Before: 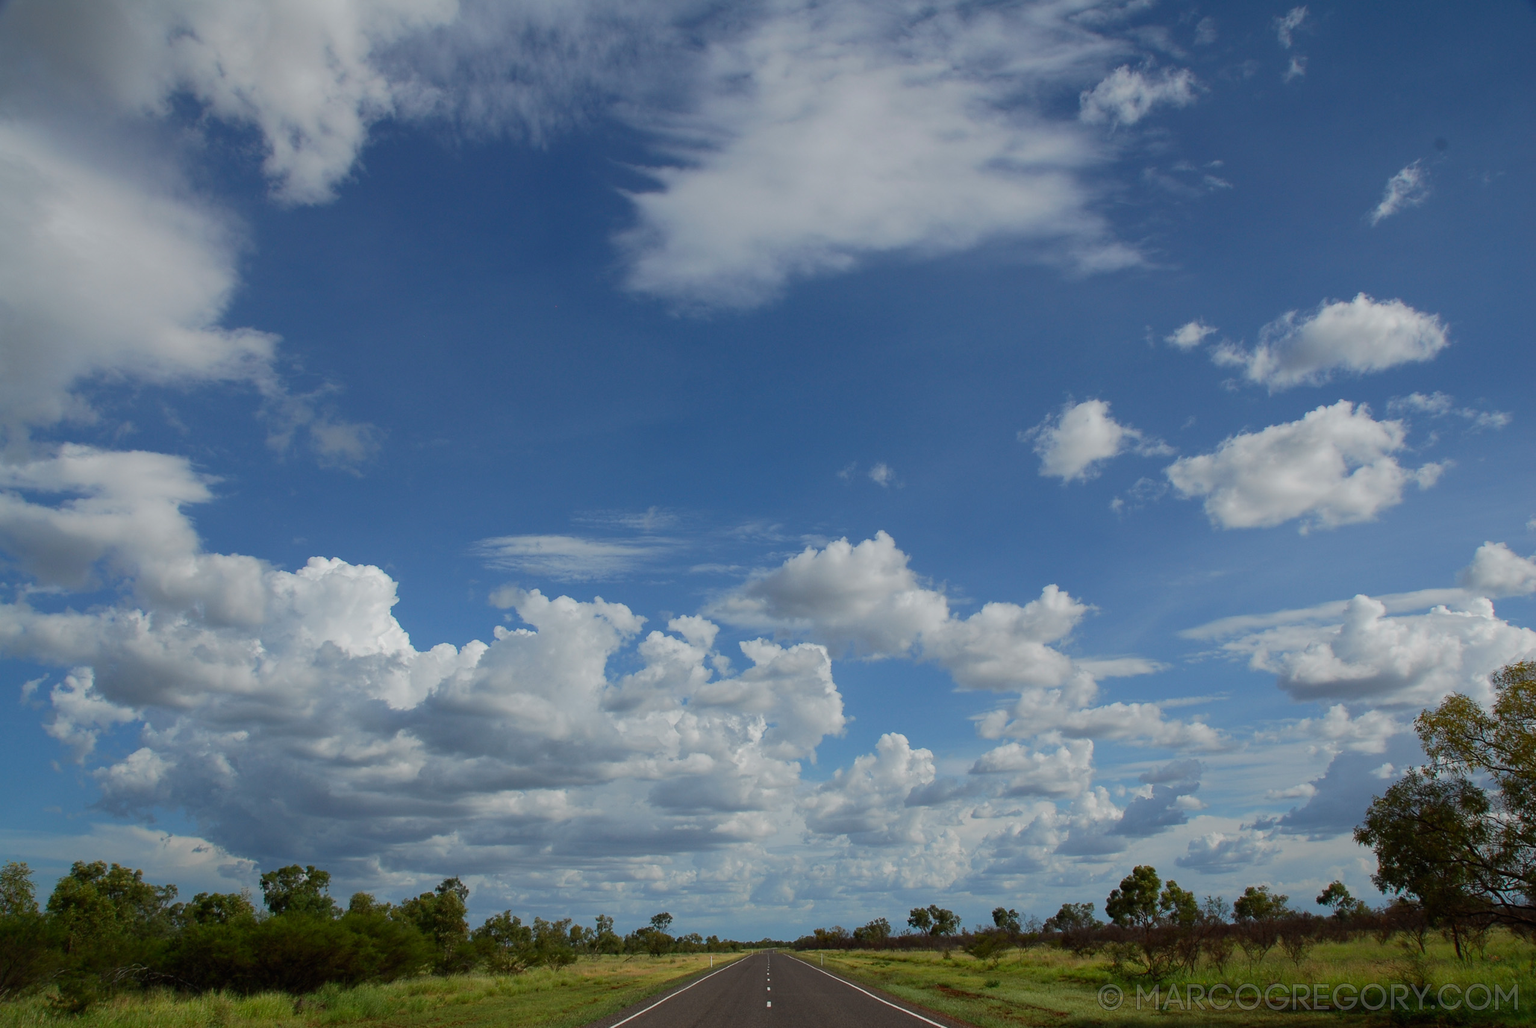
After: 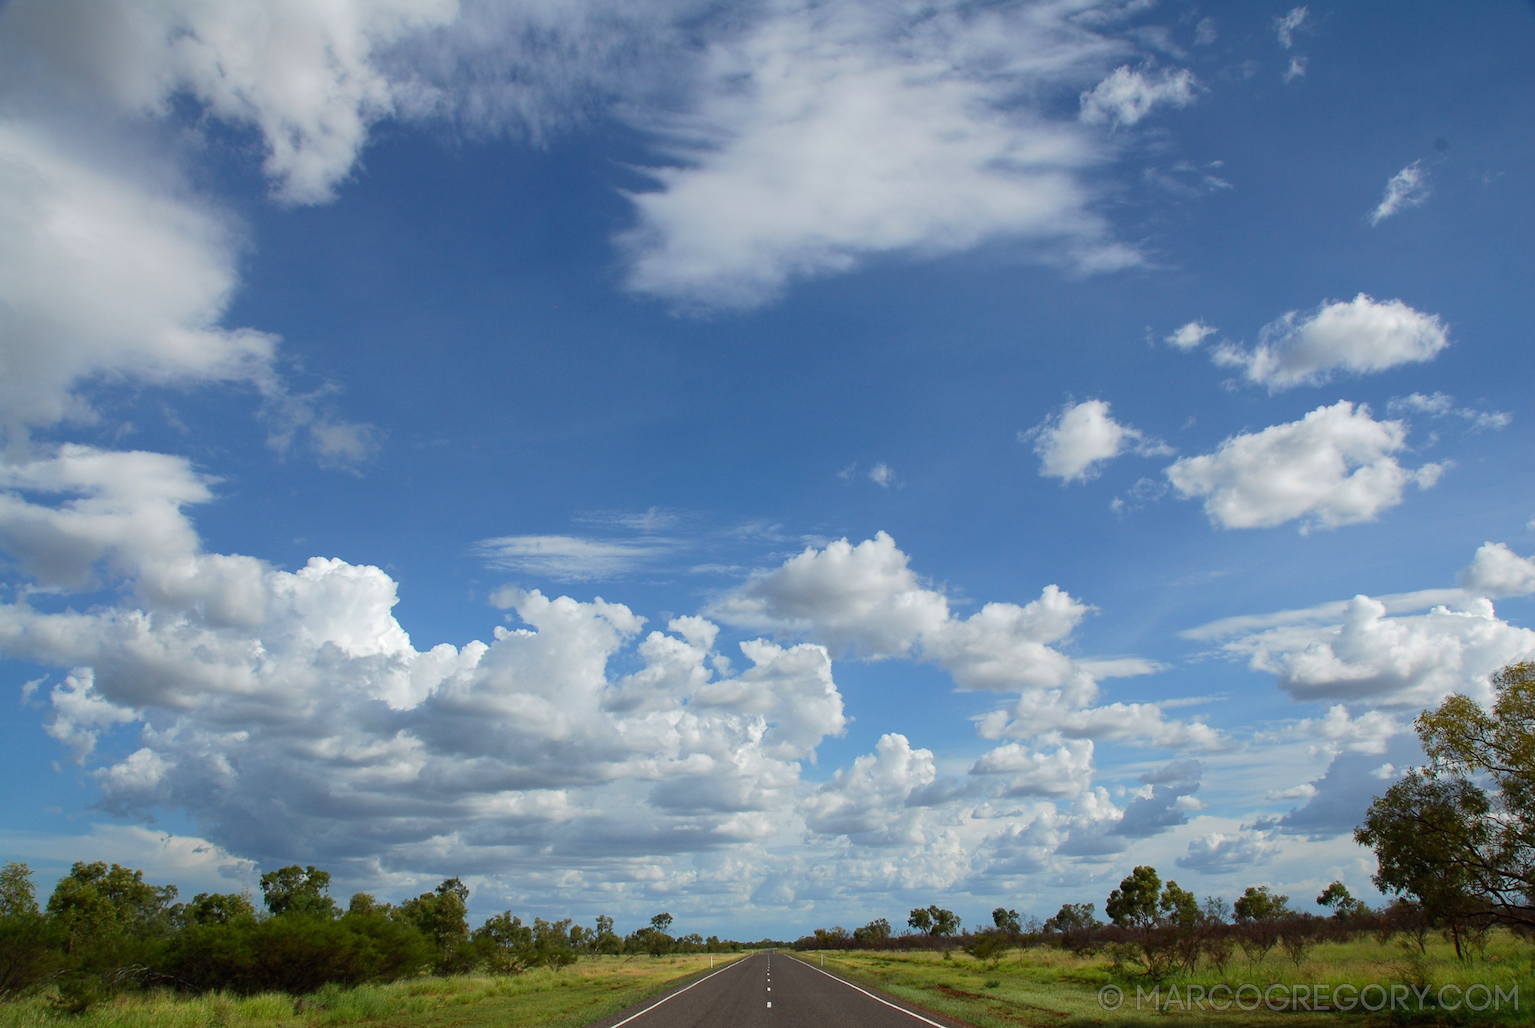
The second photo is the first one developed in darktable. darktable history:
exposure: exposure 0.491 EV, compensate highlight preservation false
